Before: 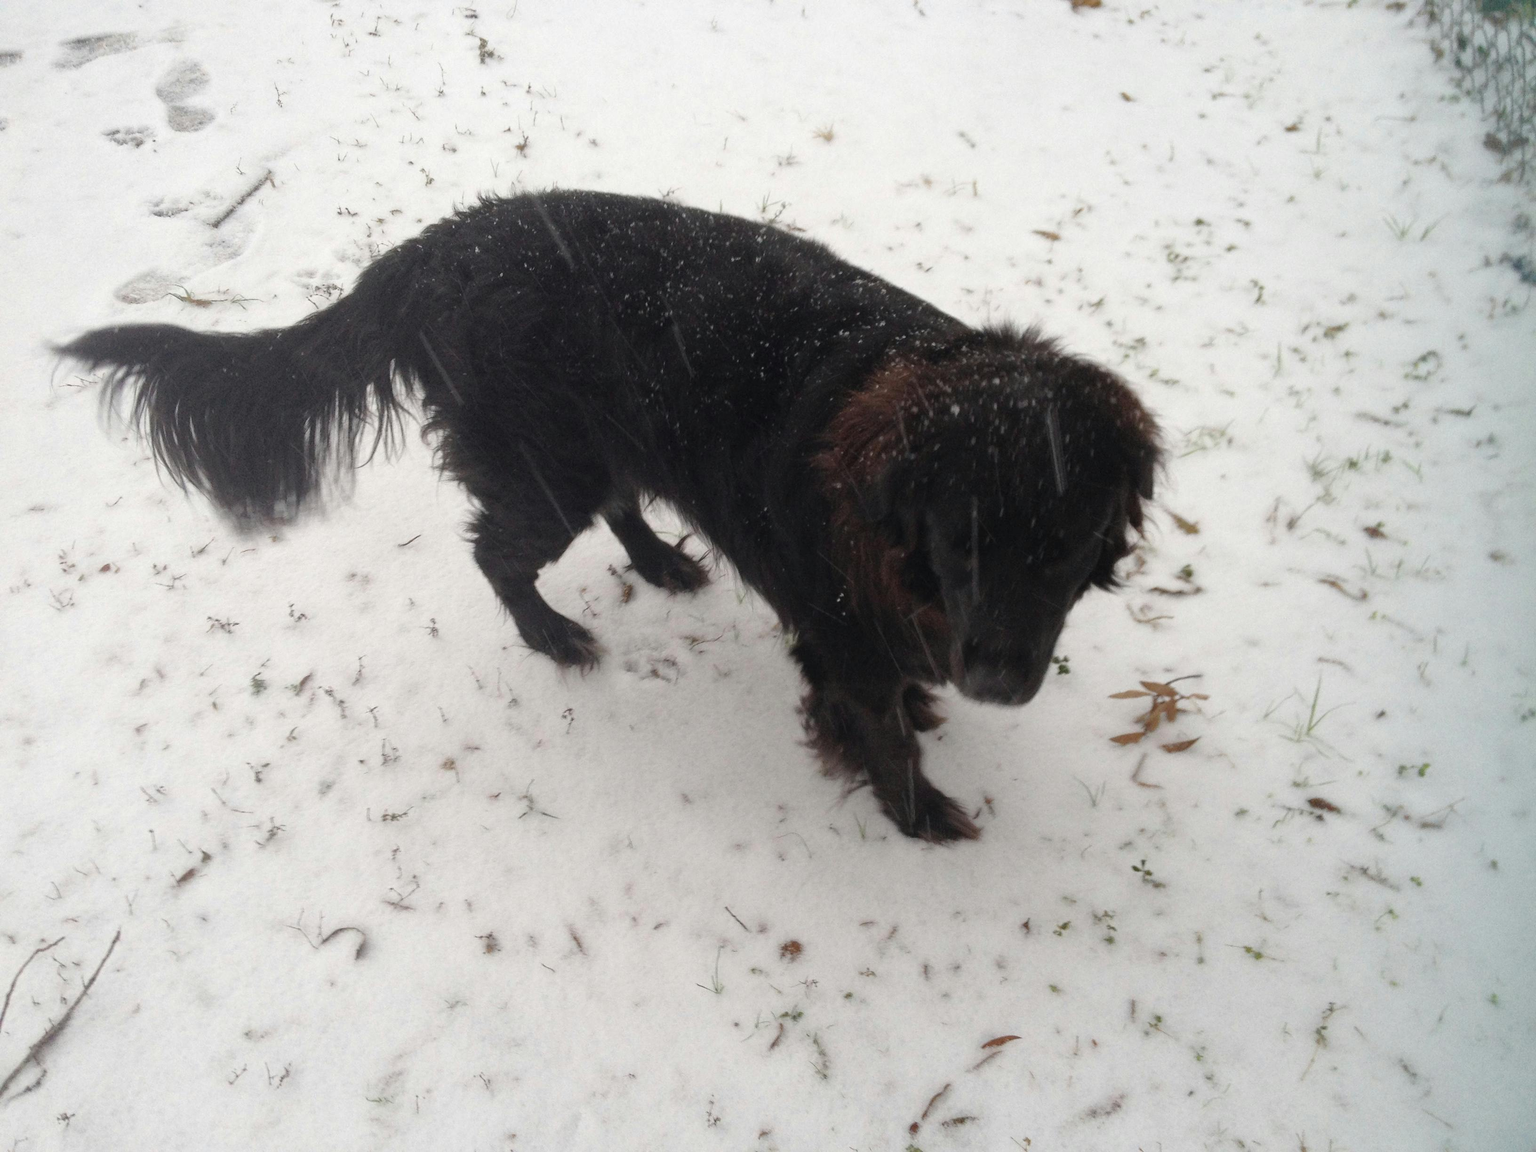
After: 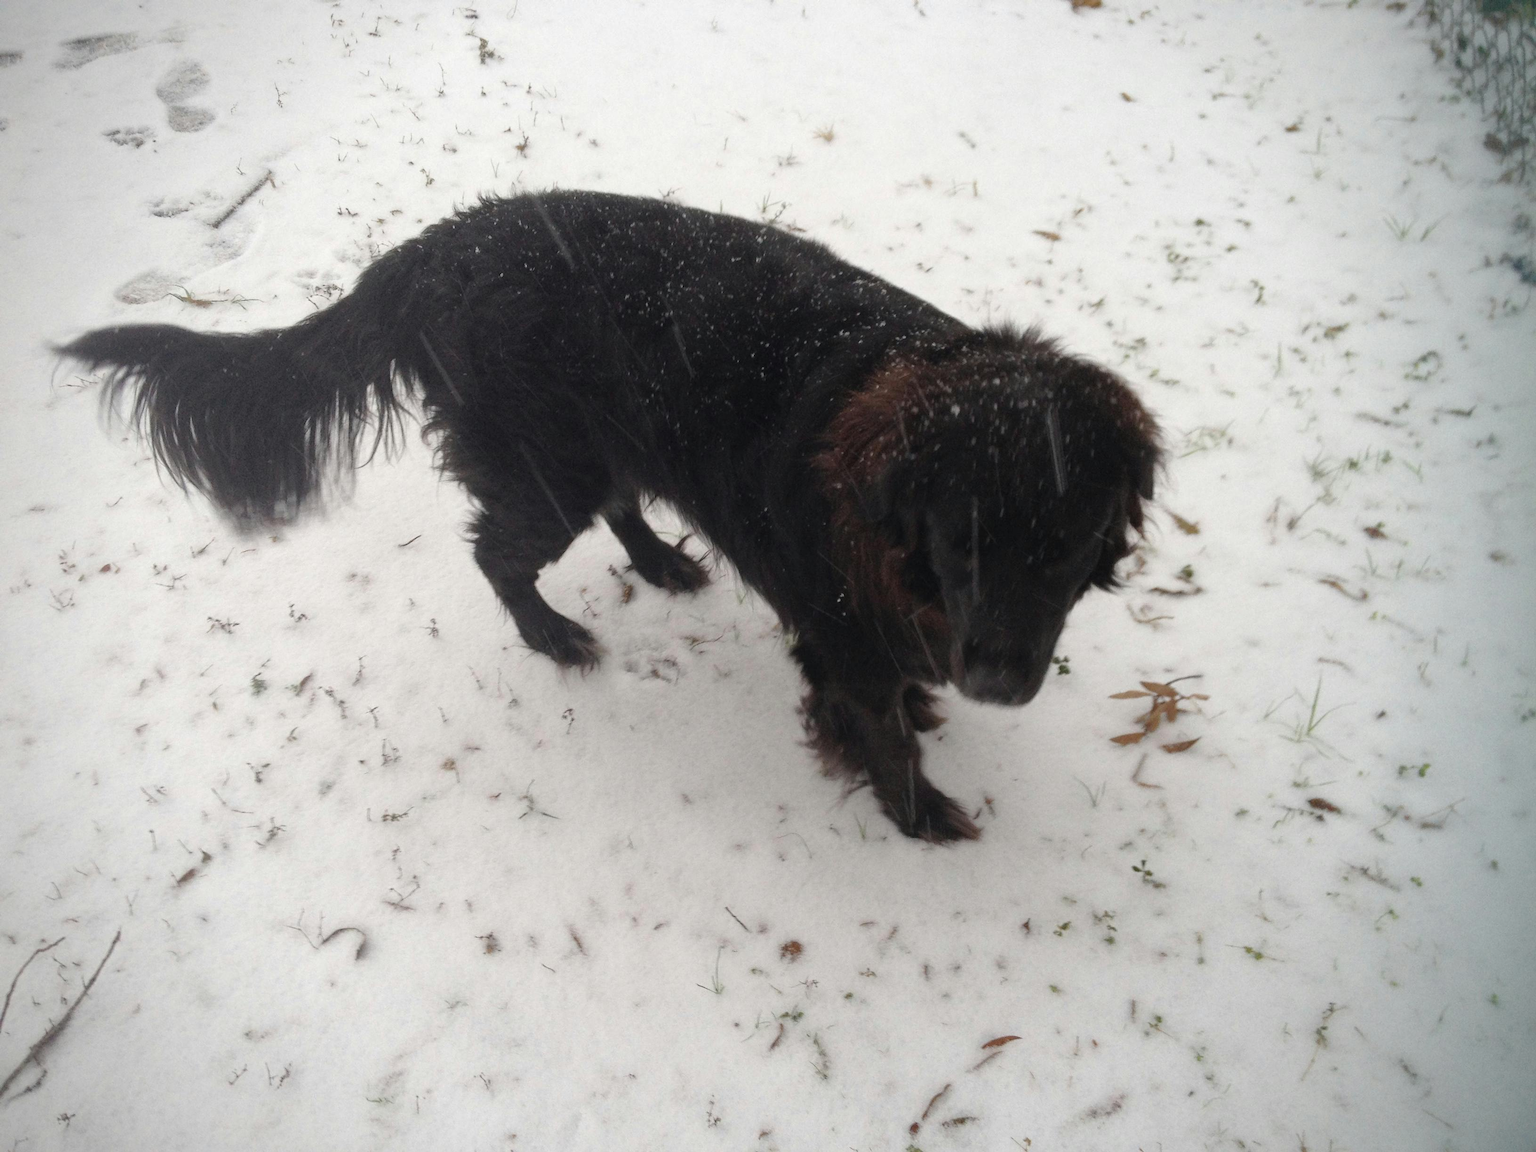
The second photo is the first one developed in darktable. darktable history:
vignetting: saturation -0.001, unbound false
